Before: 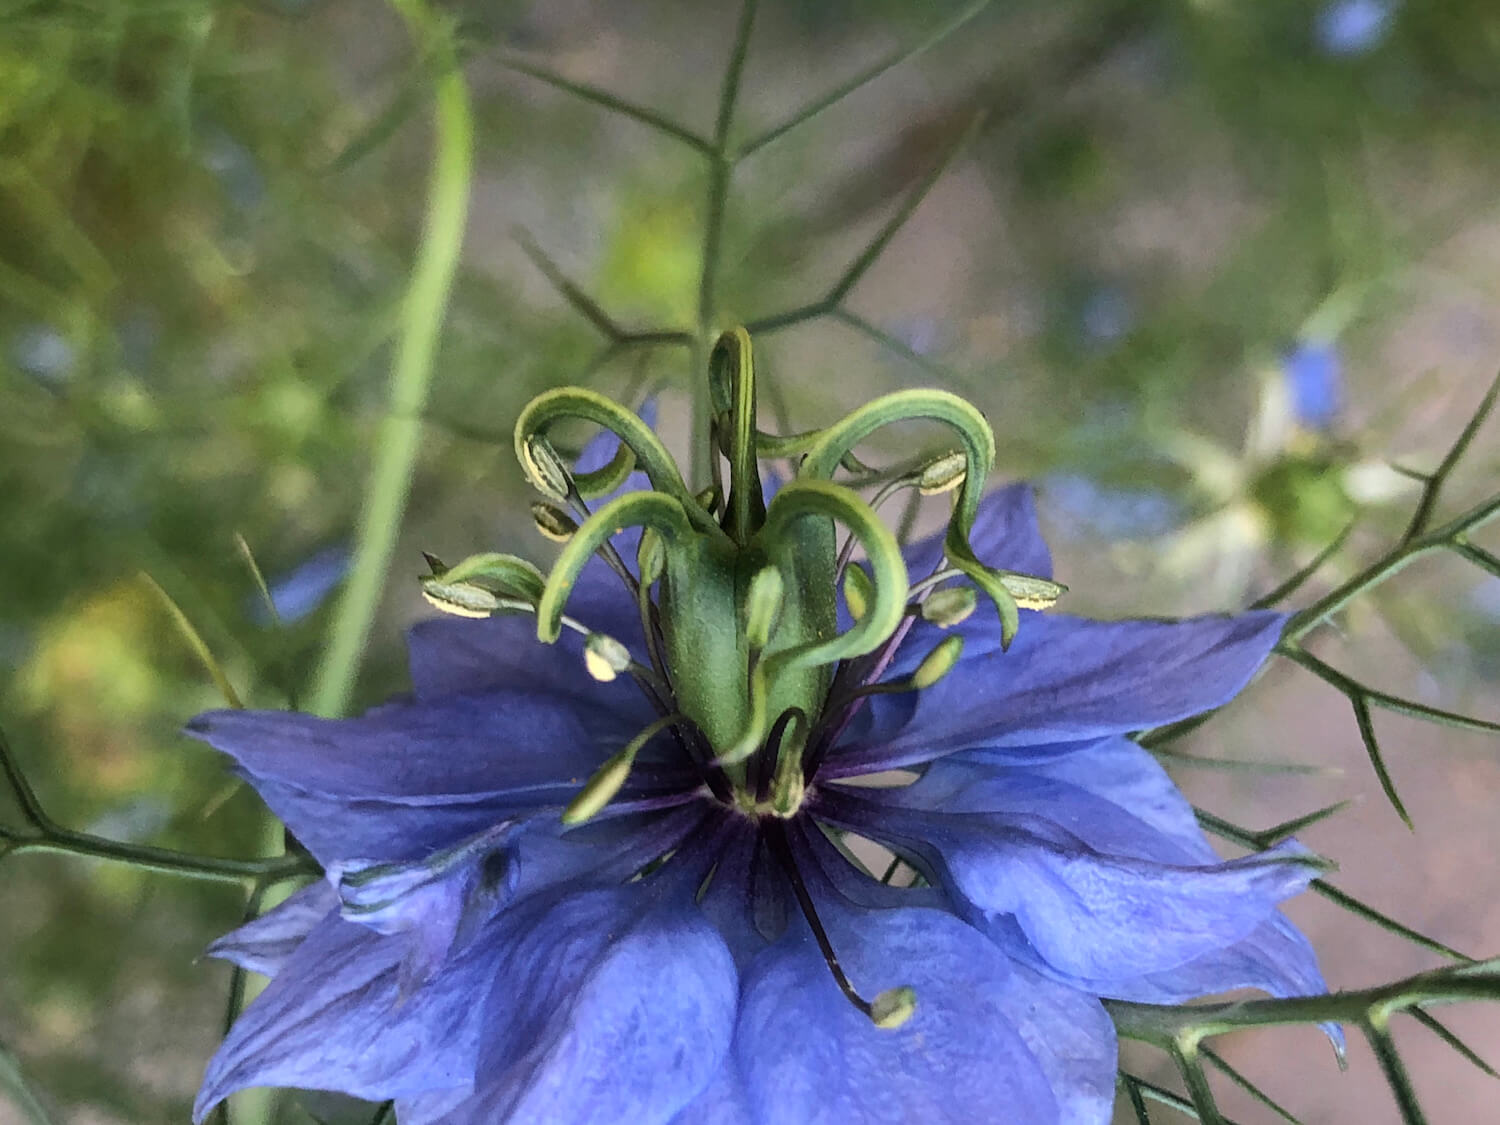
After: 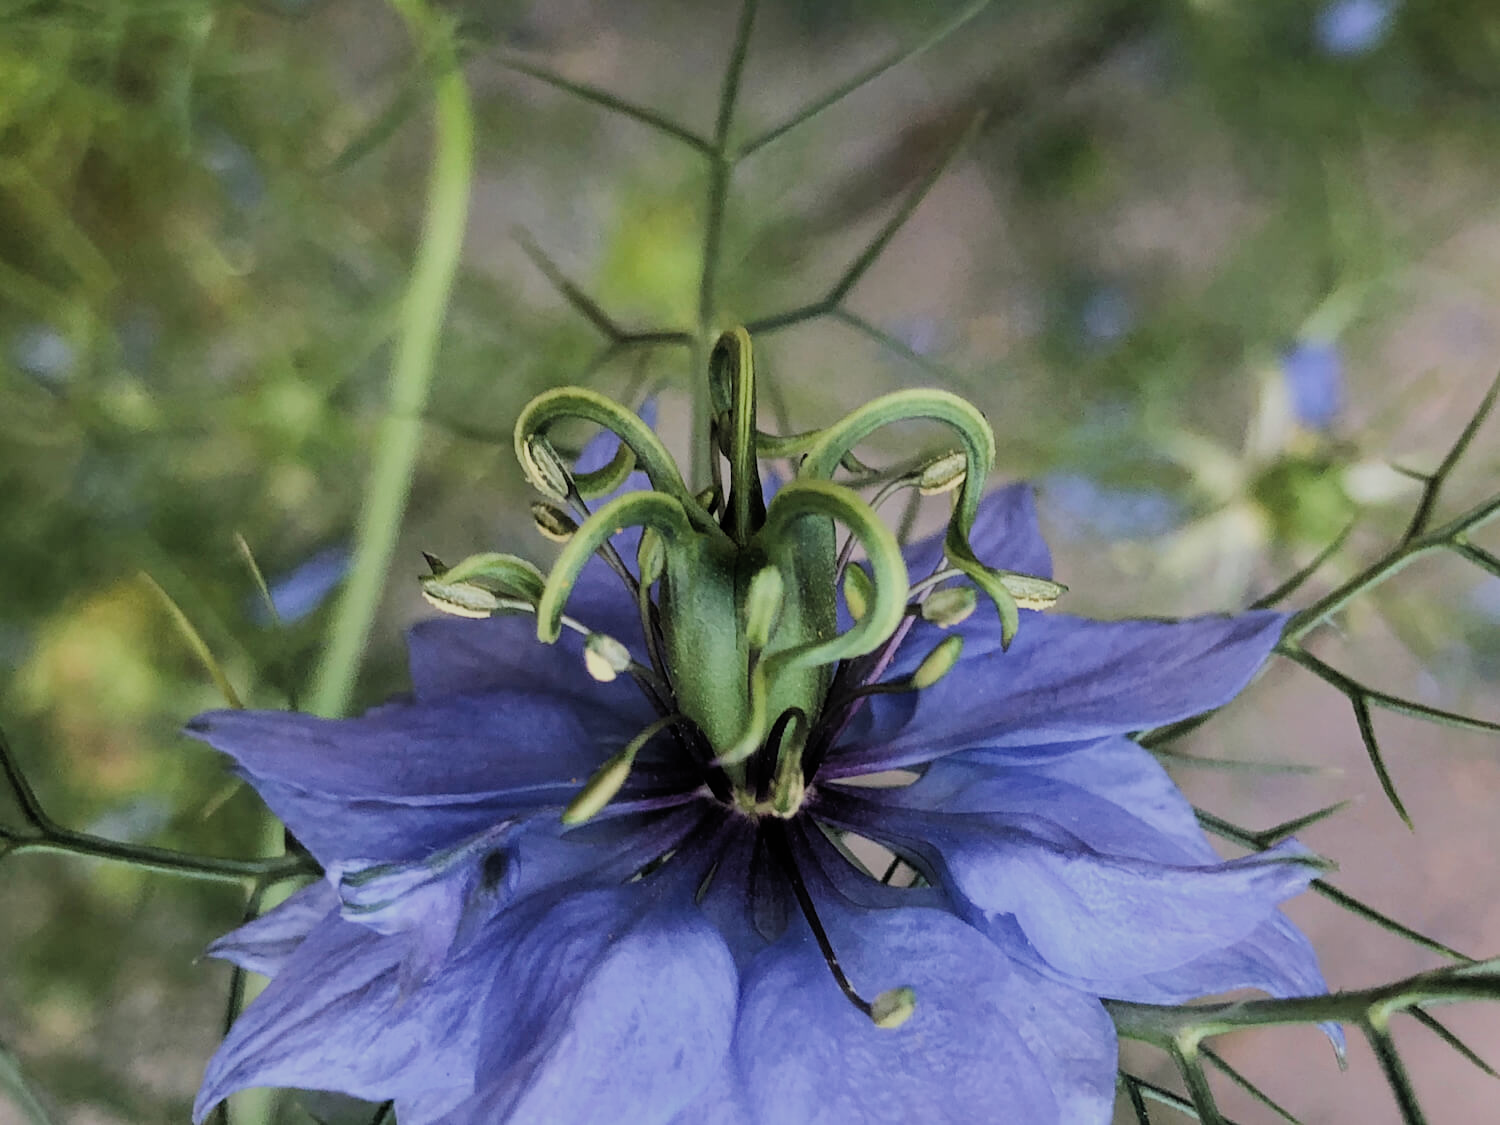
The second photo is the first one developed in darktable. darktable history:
filmic rgb: black relative exposure -7.65 EV, white relative exposure 4.56 EV, hardness 3.61, color science v4 (2020)
